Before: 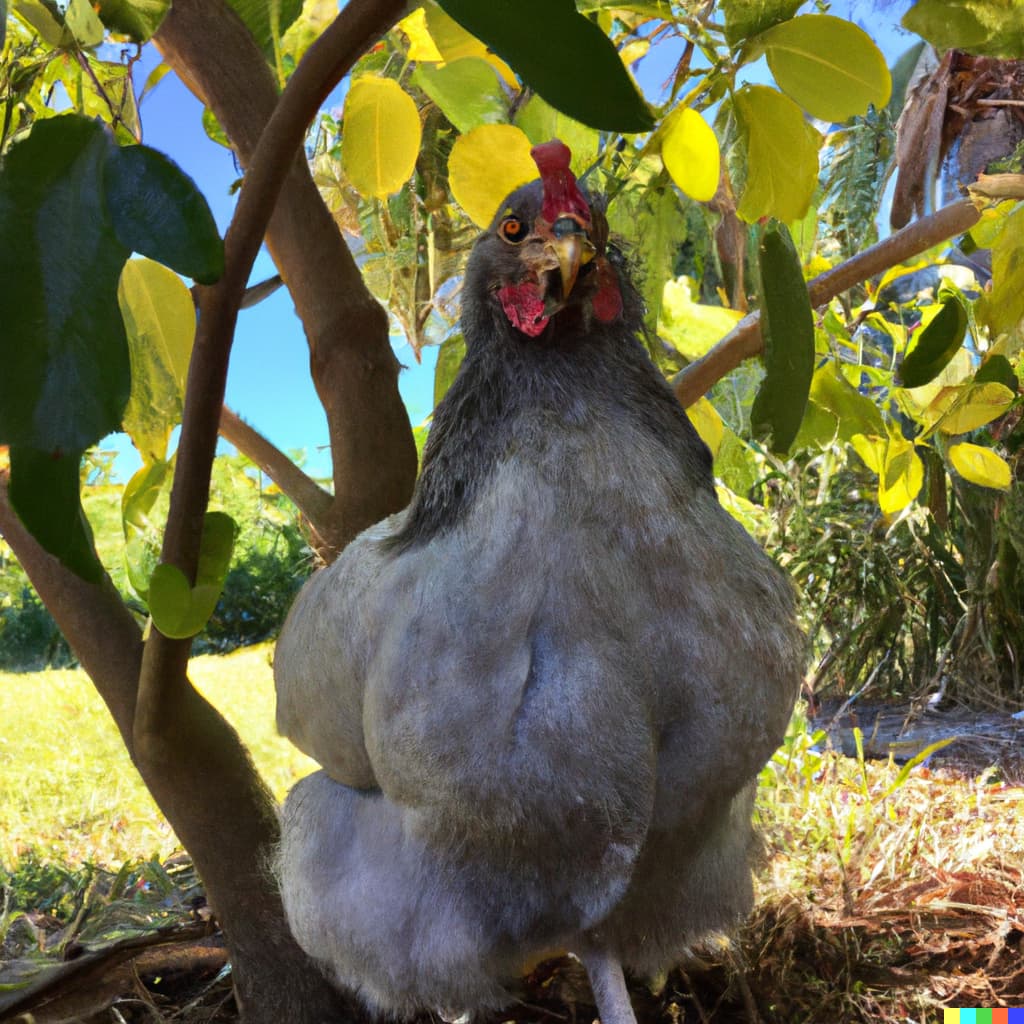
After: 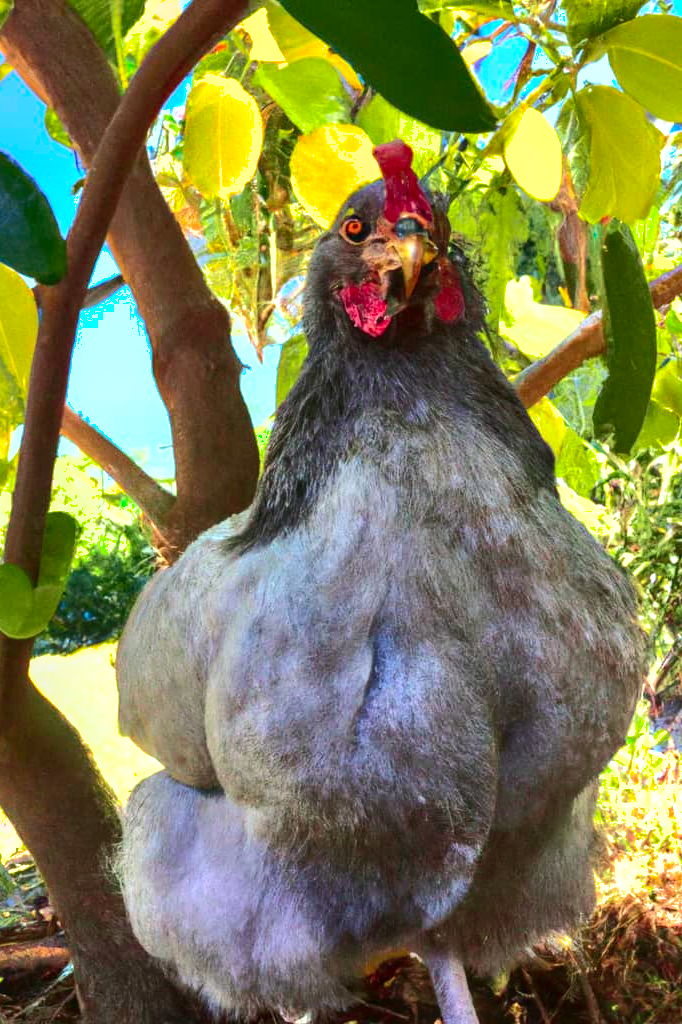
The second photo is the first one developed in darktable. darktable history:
local contrast: on, module defaults
shadows and highlights: on, module defaults
exposure: black level correction -0.005, exposure 1.003 EV, compensate exposure bias true, compensate highlight preservation false
tone curve: curves: ch0 [(0, 0) (0.068, 0.031) (0.175, 0.132) (0.337, 0.304) (0.498, 0.511) (0.748, 0.762) (0.993, 0.954)]; ch1 [(0, 0) (0.294, 0.184) (0.359, 0.34) (0.362, 0.35) (0.43, 0.41) (0.469, 0.453) (0.495, 0.489) (0.54, 0.563) (0.612, 0.641) (1, 1)]; ch2 [(0, 0) (0.431, 0.419) (0.495, 0.502) (0.524, 0.534) (0.557, 0.56) (0.634, 0.654) (0.728, 0.722) (1, 1)], color space Lab, independent channels, preserve colors none
contrast brightness saturation: contrast 0.129, brightness -0.061, saturation 0.164
crop: left 15.432%, right 17.915%
base curve: preserve colors none
